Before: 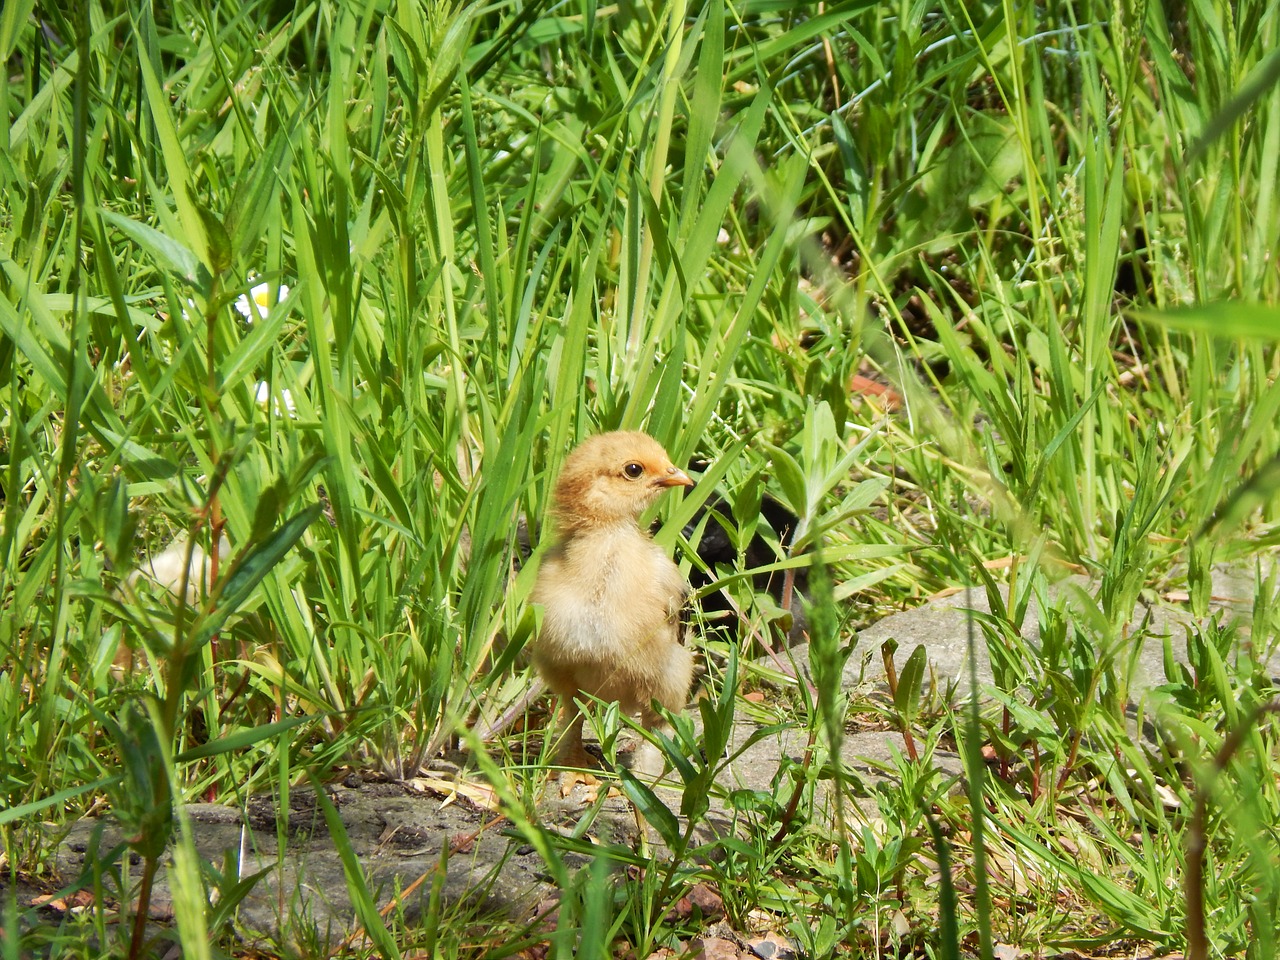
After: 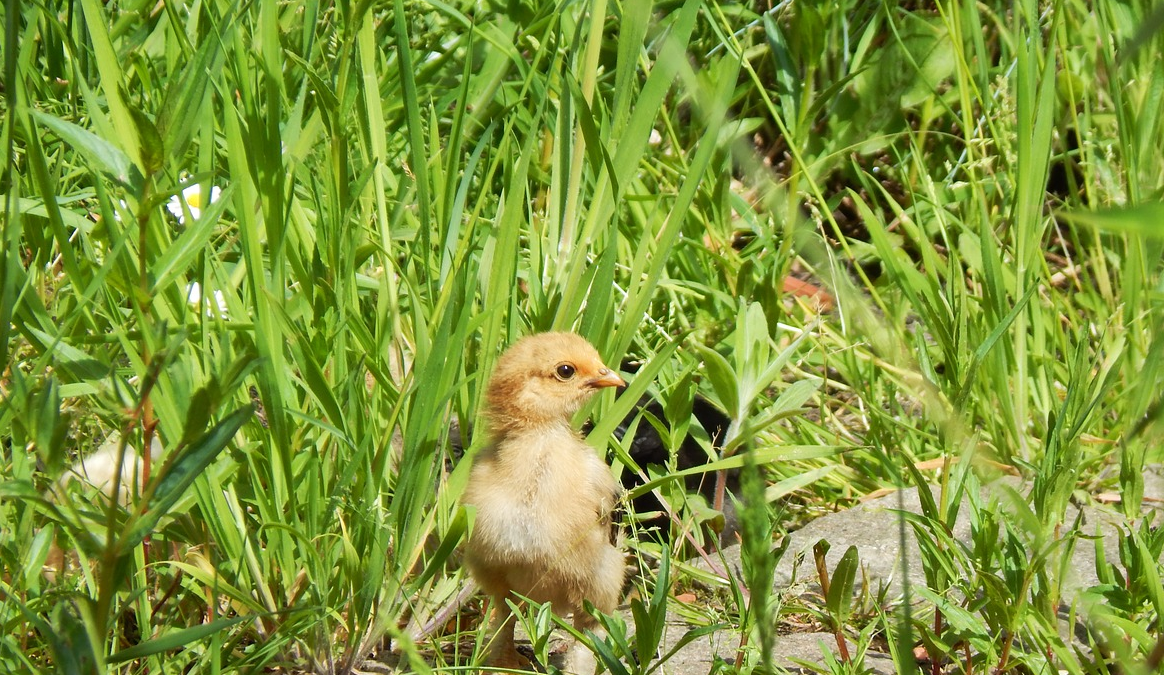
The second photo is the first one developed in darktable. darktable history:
crop: left 5.375%, top 10.323%, right 3.615%, bottom 19.364%
